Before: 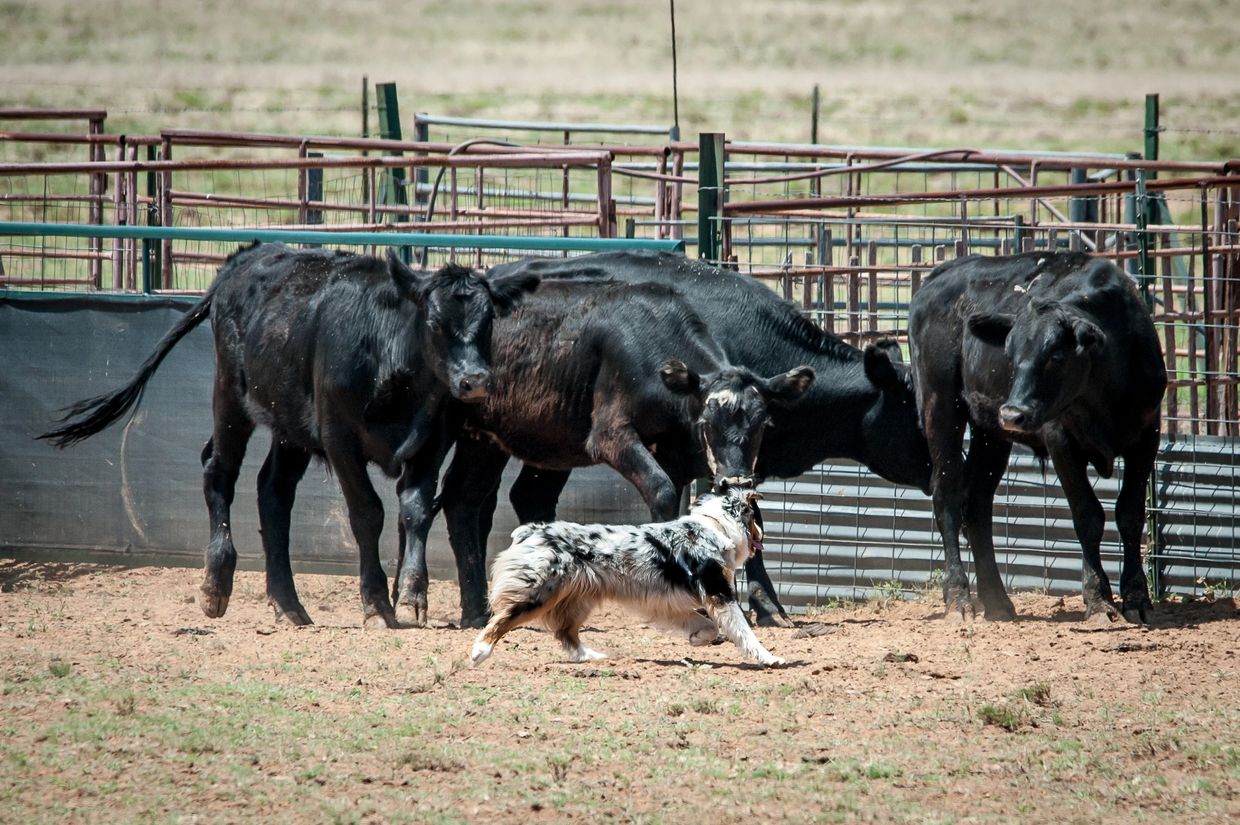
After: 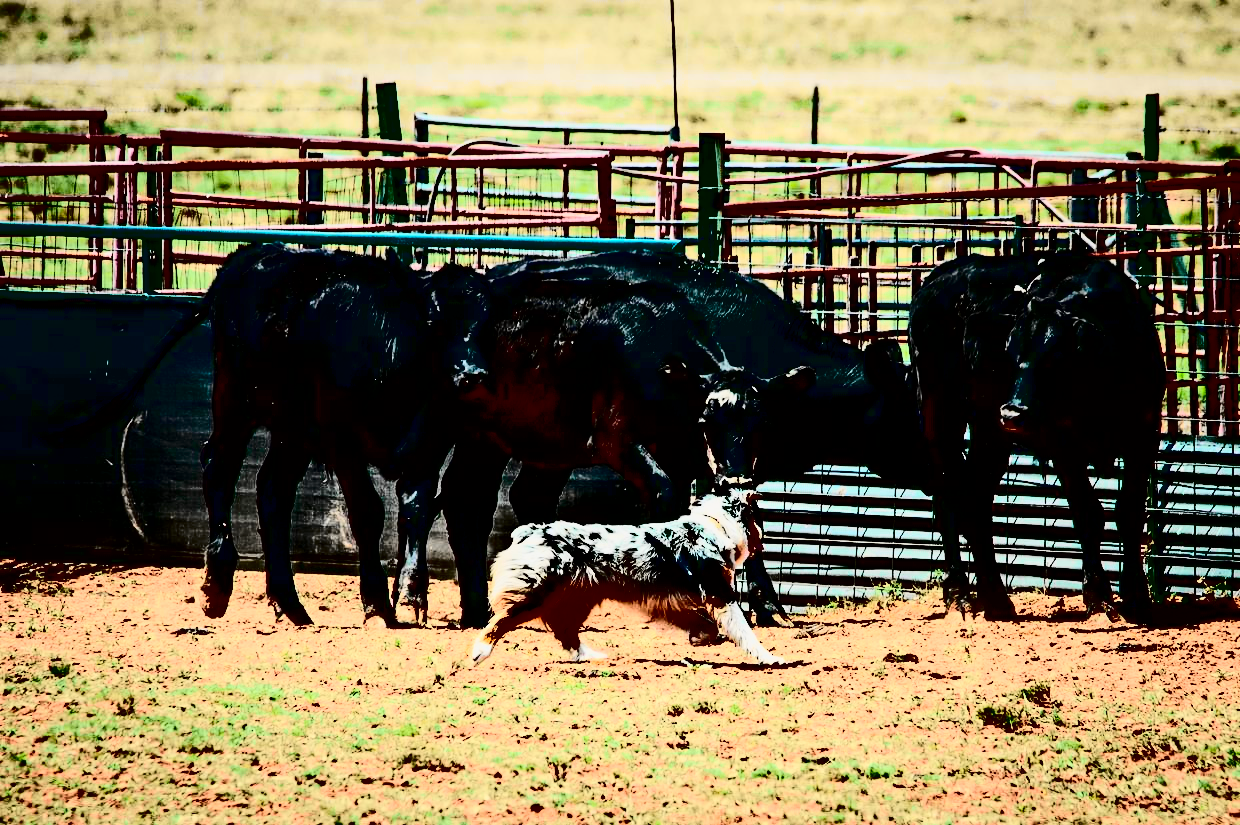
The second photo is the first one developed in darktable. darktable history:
tone curve: curves: ch0 [(0.014, 0) (0.13, 0.09) (0.227, 0.211) (0.33, 0.395) (0.494, 0.615) (0.662, 0.76) (0.795, 0.846) (1, 0.969)]; ch1 [(0, 0) (0.366, 0.367) (0.447, 0.416) (0.473, 0.484) (0.504, 0.502) (0.525, 0.518) (0.564, 0.601) (0.634, 0.66) (0.746, 0.804) (1, 1)]; ch2 [(0, 0) (0.333, 0.346) (0.375, 0.375) (0.424, 0.43) (0.476, 0.498) (0.496, 0.505) (0.517, 0.522) (0.548, 0.548) (0.579, 0.618) (0.651, 0.674) (0.688, 0.728) (1, 1)], color space Lab, independent channels, preserve colors none
contrast brightness saturation: contrast 0.782, brightness -0.989, saturation 0.984
